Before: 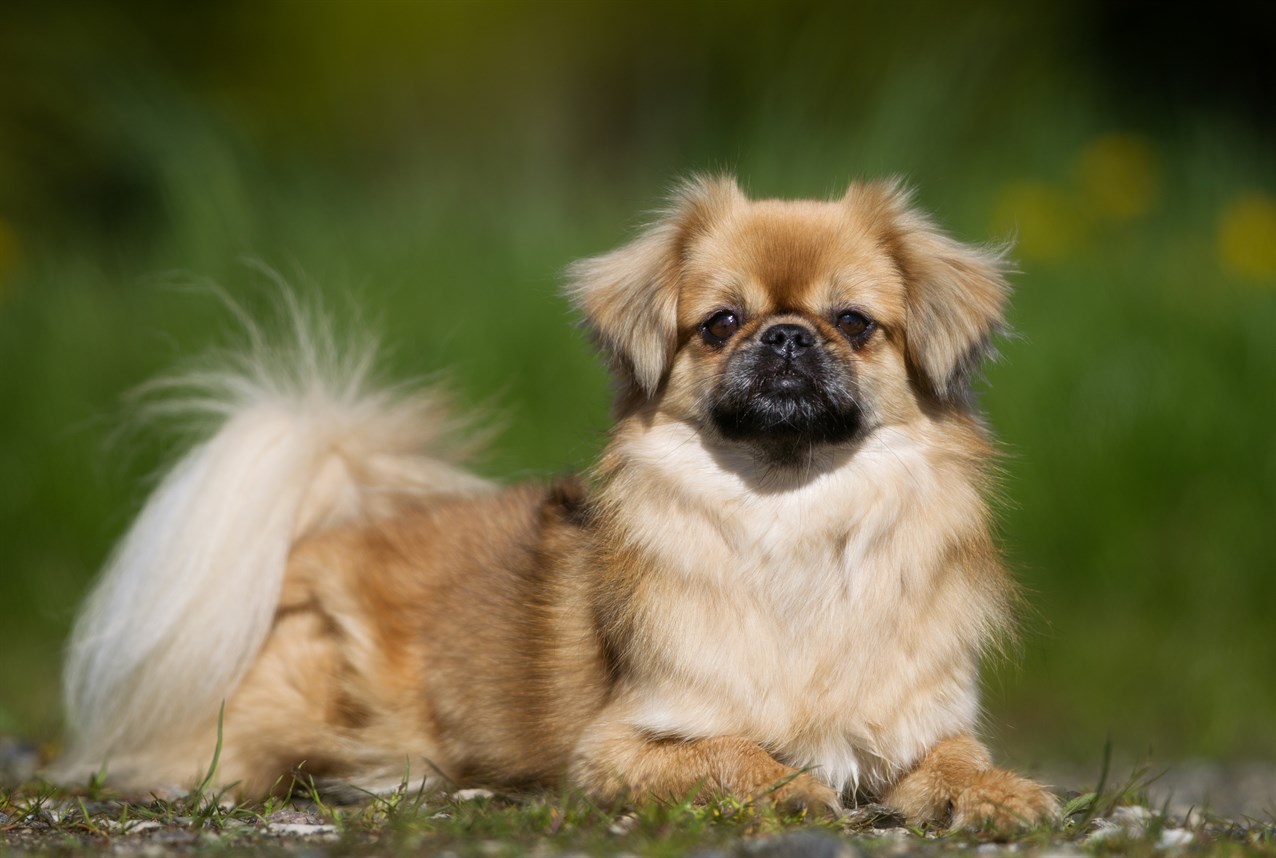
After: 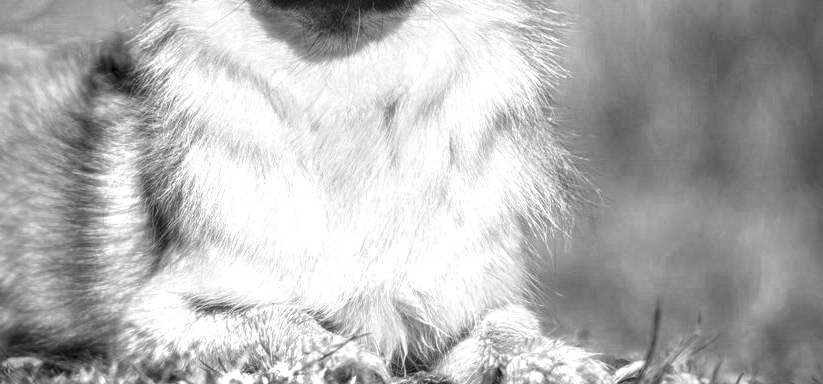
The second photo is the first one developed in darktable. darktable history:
crop and rotate: left 35.48%, top 50.36%, bottom 4.78%
vignetting: fall-off start 87.79%, fall-off radius 25.21%
local contrast: highlights 76%, shadows 55%, detail 176%, midtone range 0.214
color zones: curves: ch0 [(0, 0.554) (0.146, 0.662) (0.293, 0.86) (0.503, 0.774) (0.637, 0.106) (0.74, 0.072) (0.866, 0.488) (0.998, 0.569)]; ch1 [(0, 0) (0.143, 0) (0.286, 0) (0.429, 0) (0.571, 0) (0.714, 0) (0.857, 0)], mix 29.96%
